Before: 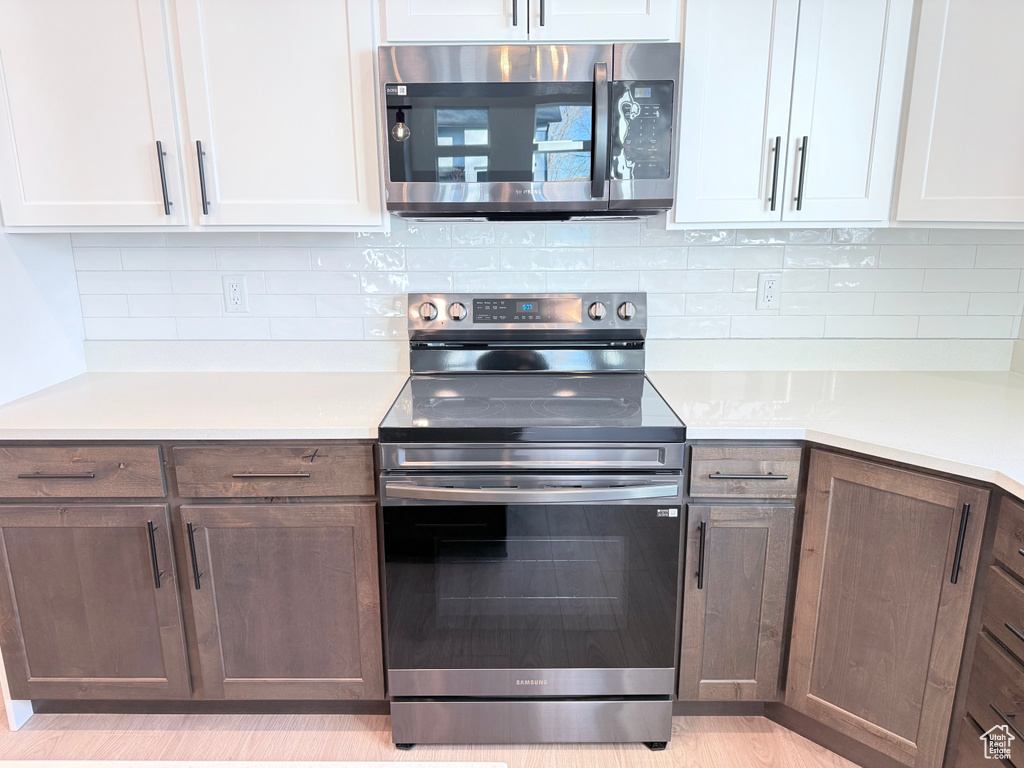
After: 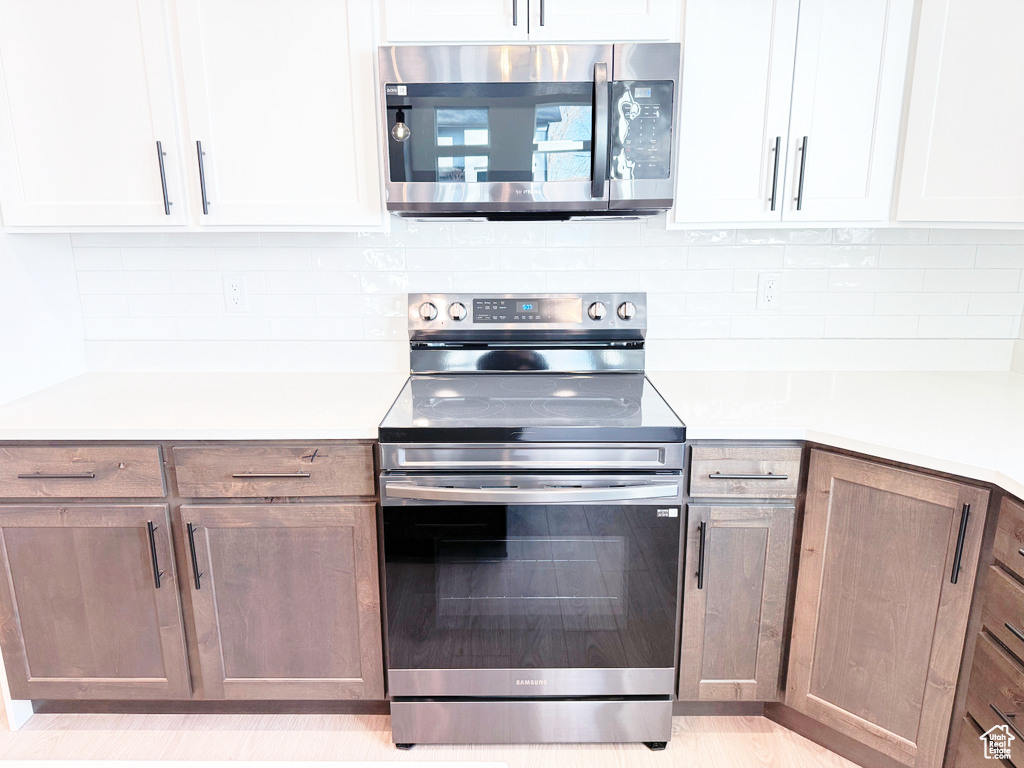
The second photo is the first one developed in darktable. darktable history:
base curve: curves: ch0 [(0, 0) (0.028, 0.03) (0.121, 0.232) (0.46, 0.748) (0.859, 0.968) (1, 1)], preserve colors none
shadows and highlights: radius 125.83, shadows 21.21, highlights -22.36, highlights color adjustment 45.85%, low approximation 0.01
